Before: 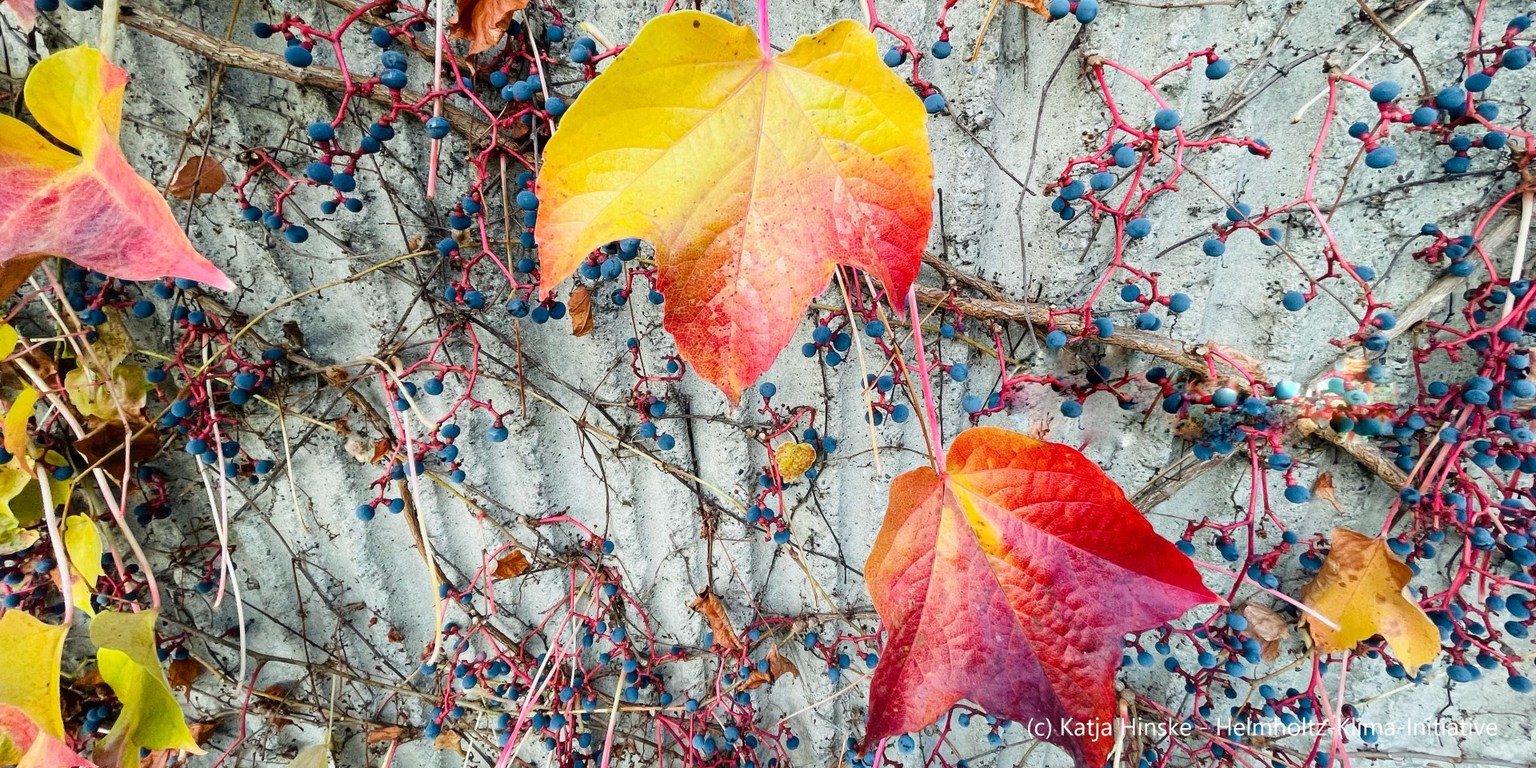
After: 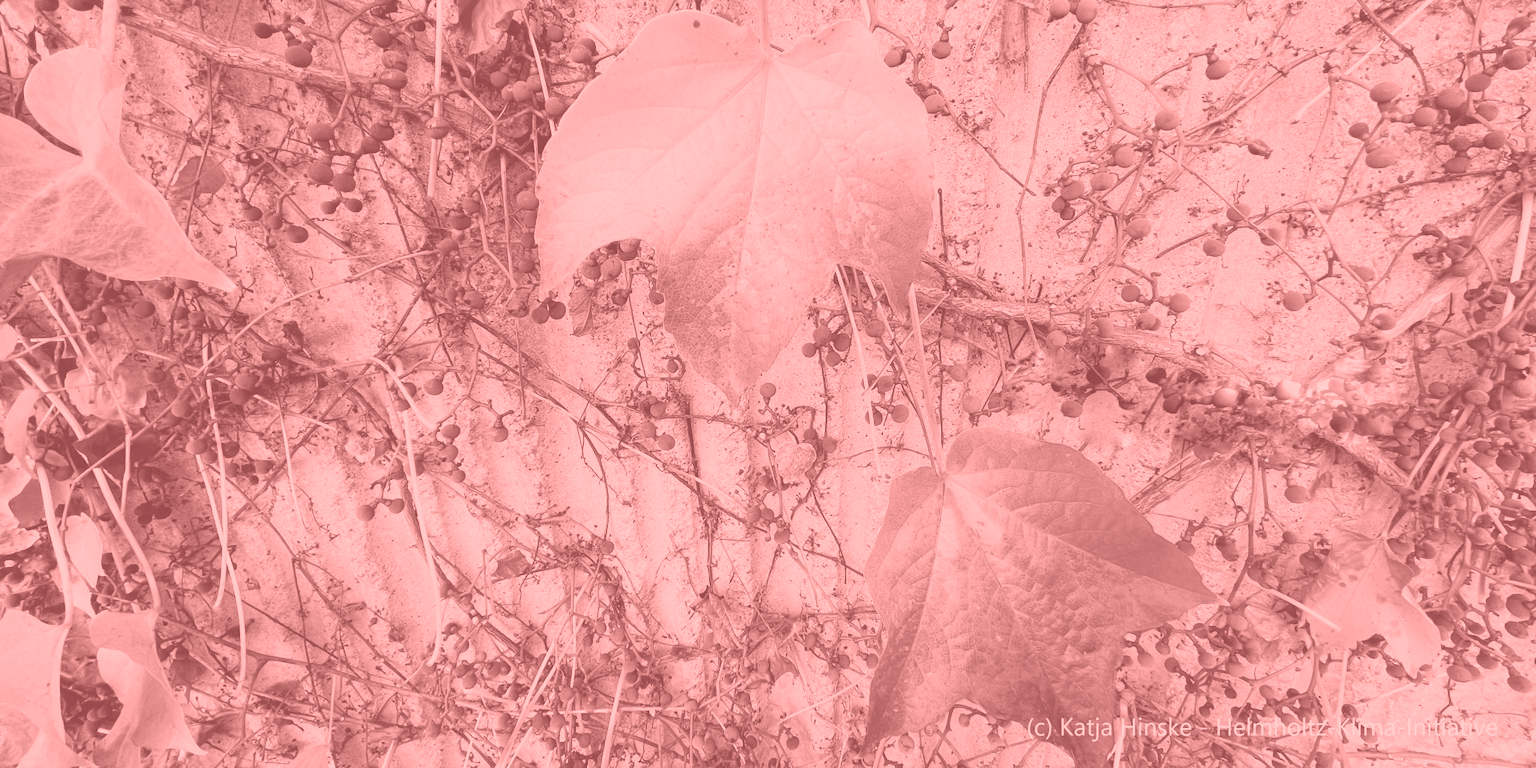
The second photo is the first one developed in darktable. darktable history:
color correction: highlights a* 9.03, highlights b* 8.71, shadows a* 40, shadows b* 40, saturation 0.8
colorize: saturation 51%, source mix 50.67%, lightness 50.67%
